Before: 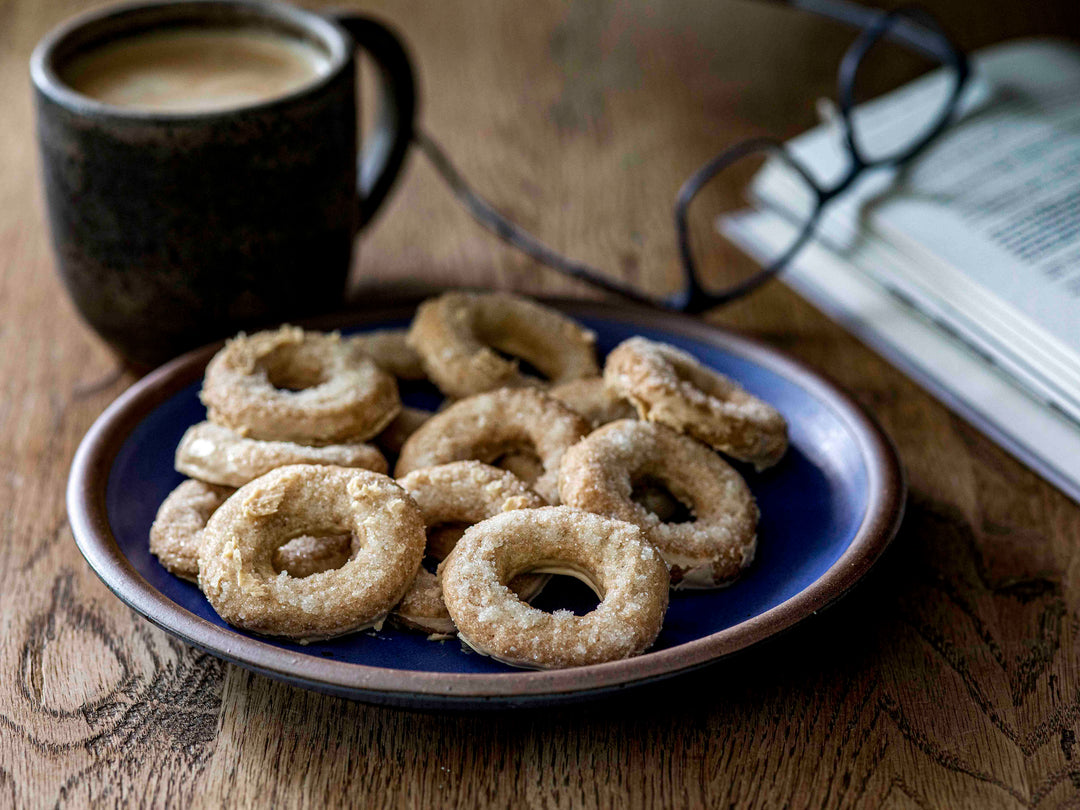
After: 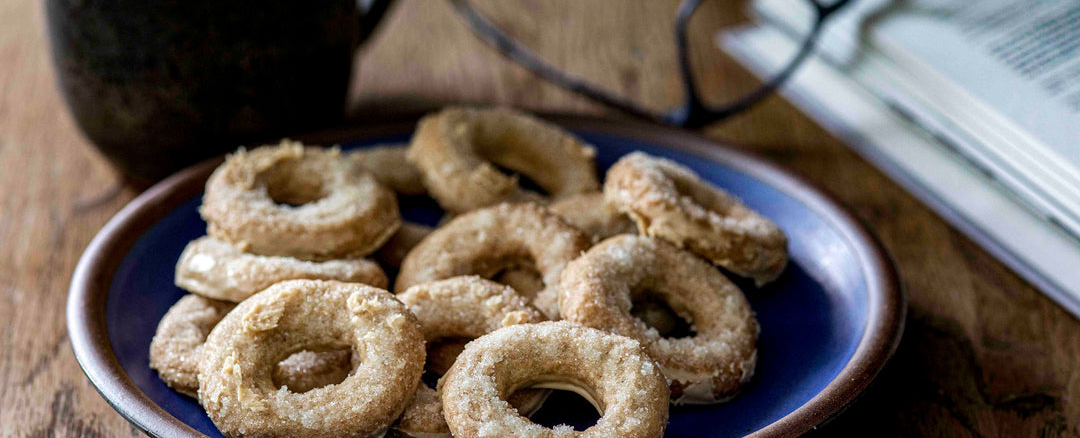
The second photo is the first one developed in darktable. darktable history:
crop and rotate: top 22.877%, bottom 22.93%
